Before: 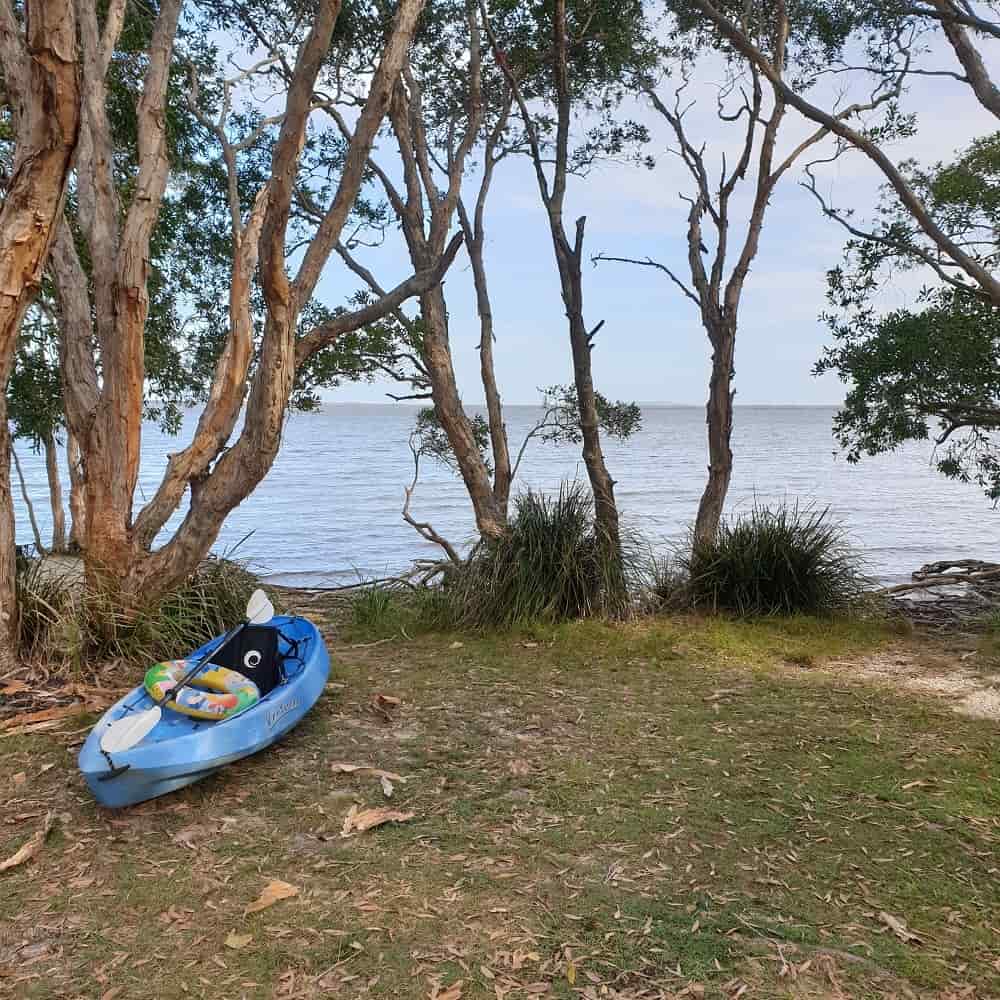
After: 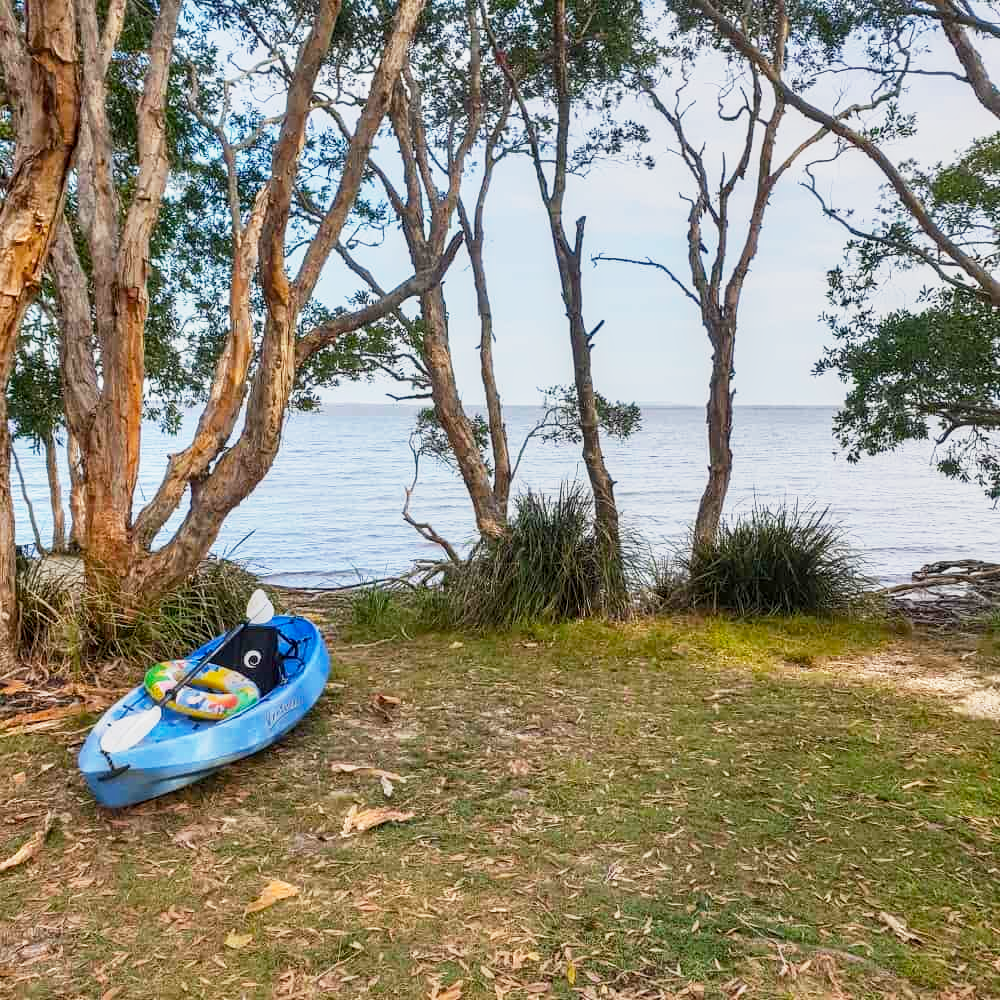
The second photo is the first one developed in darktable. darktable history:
local contrast: on, module defaults
base curve: curves: ch0 [(0, 0) (0.088, 0.125) (0.176, 0.251) (0.354, 0.501) (0.613, 0.749) (1, 0.877)], preserve colors none
color balance rgb: perceptual saturation grading › global saturation 20%, global vibrance 20%
